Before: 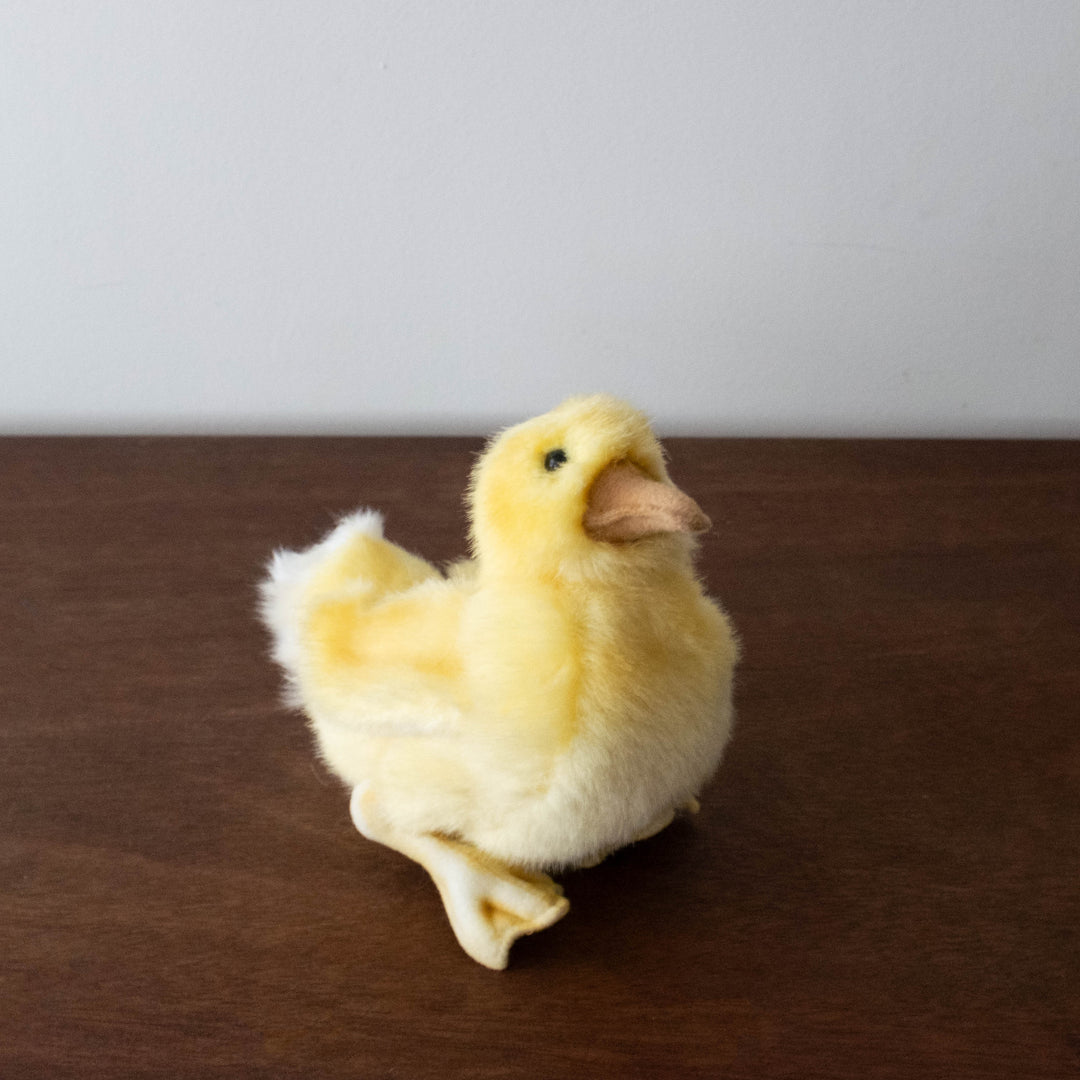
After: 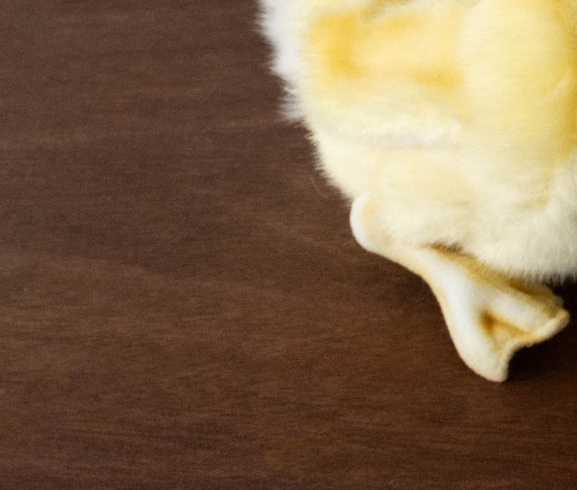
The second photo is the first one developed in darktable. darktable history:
crop and rotate: top 54.458%, right 46.523%, bottom 0.129%
